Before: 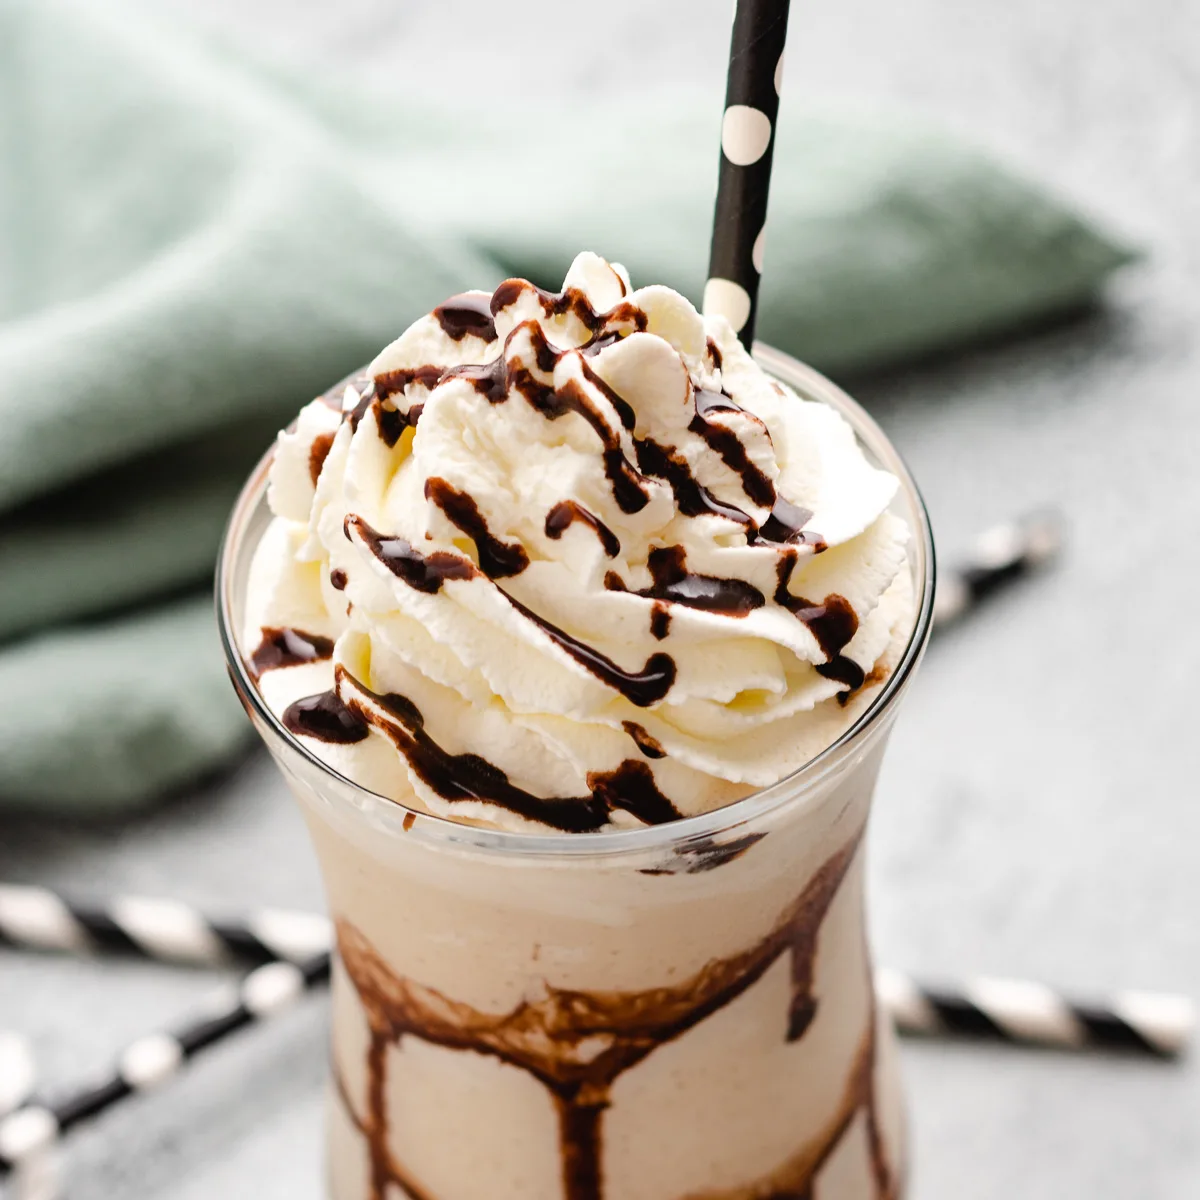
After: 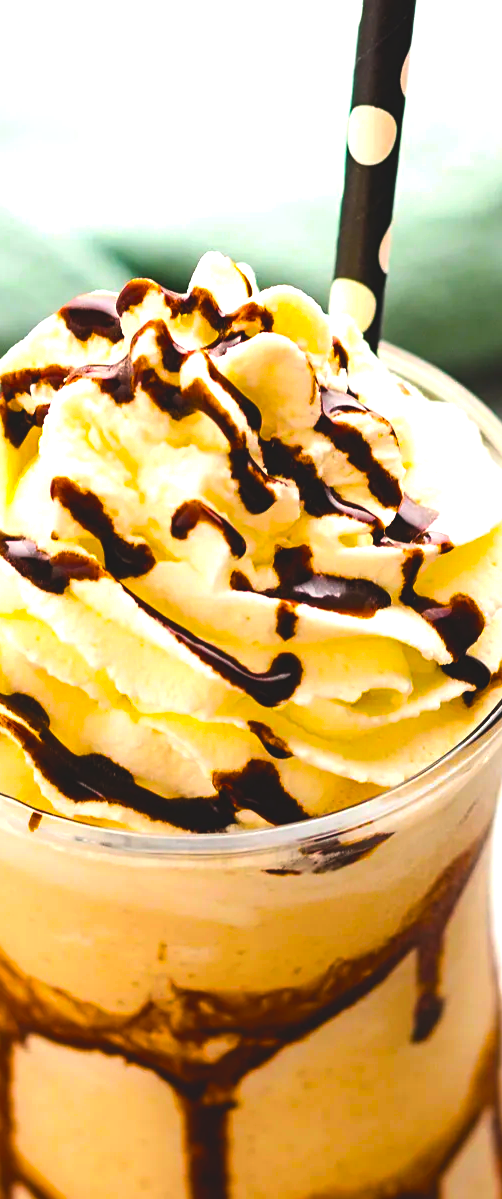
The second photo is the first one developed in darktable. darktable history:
sharpen: amount 0.21
color balance rgb: global offset › luminance 1.491%, linear chroma grading › shadows 16.892%, linear chroma grading › highlights 60.493%, linear chroma grading › global chroma 49.569%, perceptual saturation grading › global saturation 31.018%, perceptual brilliance grading › global brilliance 15.528%, perceptual brilliance grading › shadows -34.538%
crop: left 31.21%, right 26.905%
